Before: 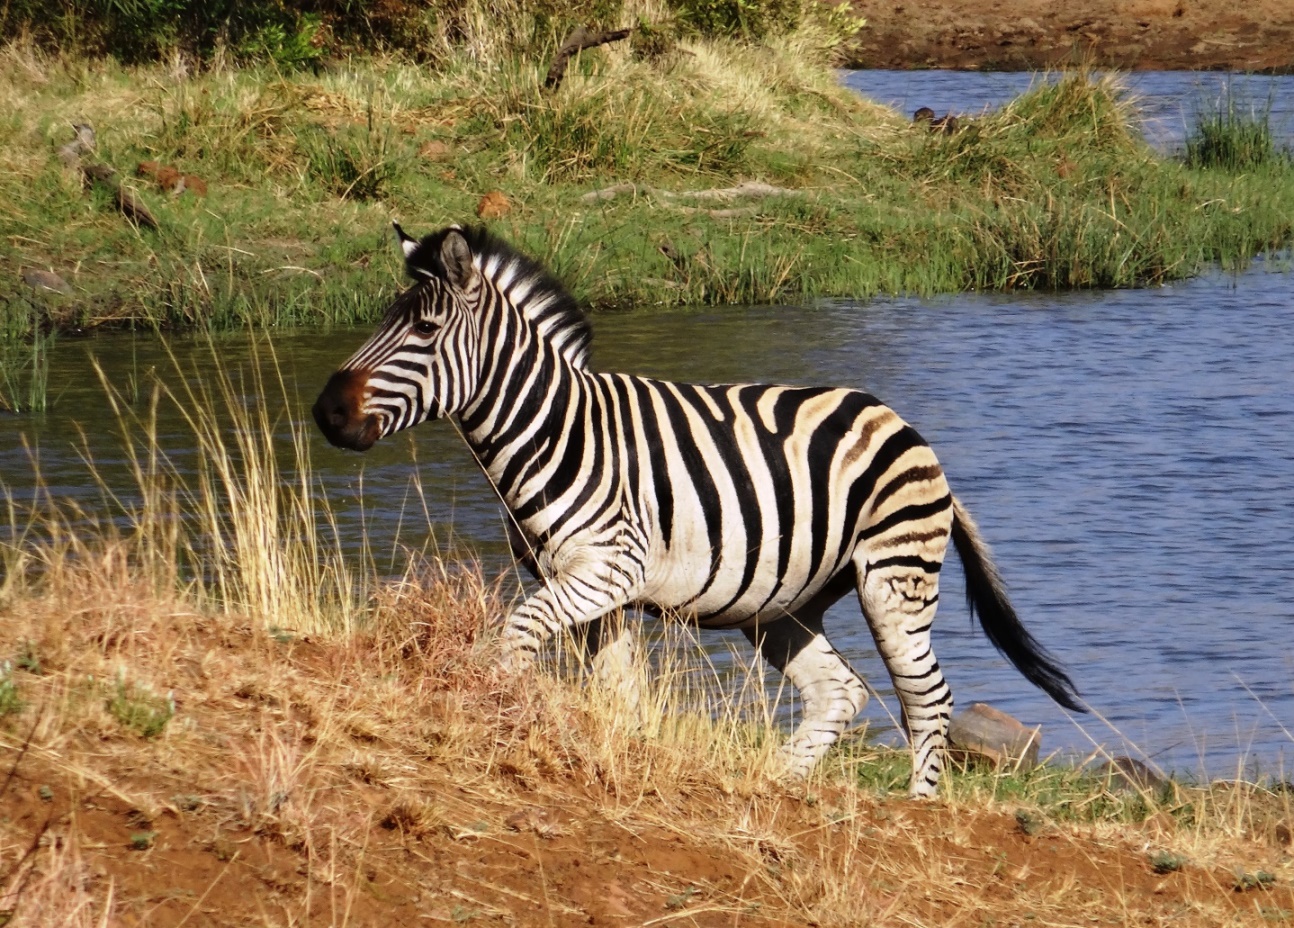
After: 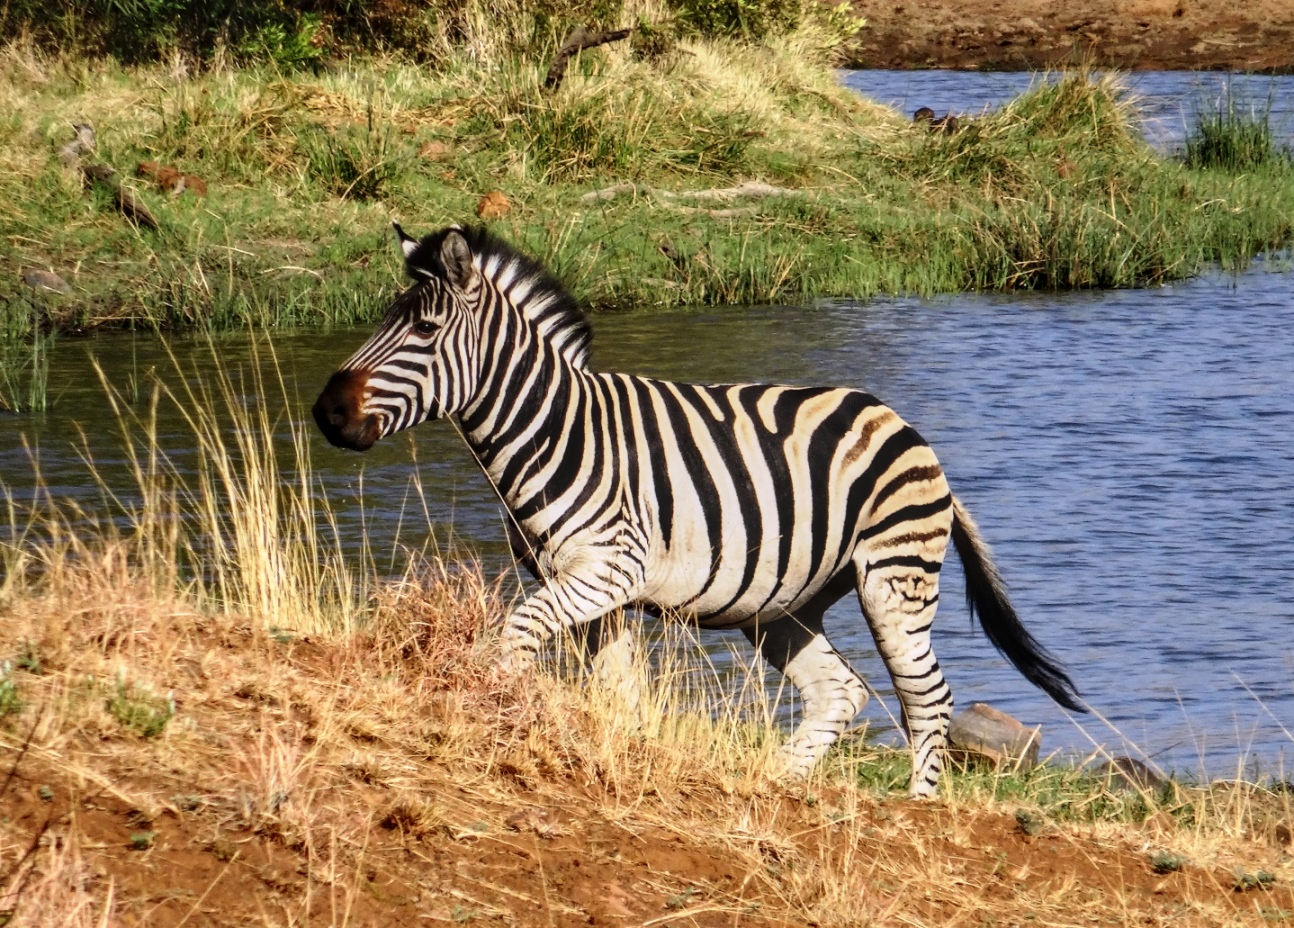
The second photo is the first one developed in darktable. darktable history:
contrast brightness saturation: contrast 0.202, brightness 0.149, saturation 0.148
local contrast: on, module defaults
exposure: exposure -0.262 EV, compensate highlight preservation false
